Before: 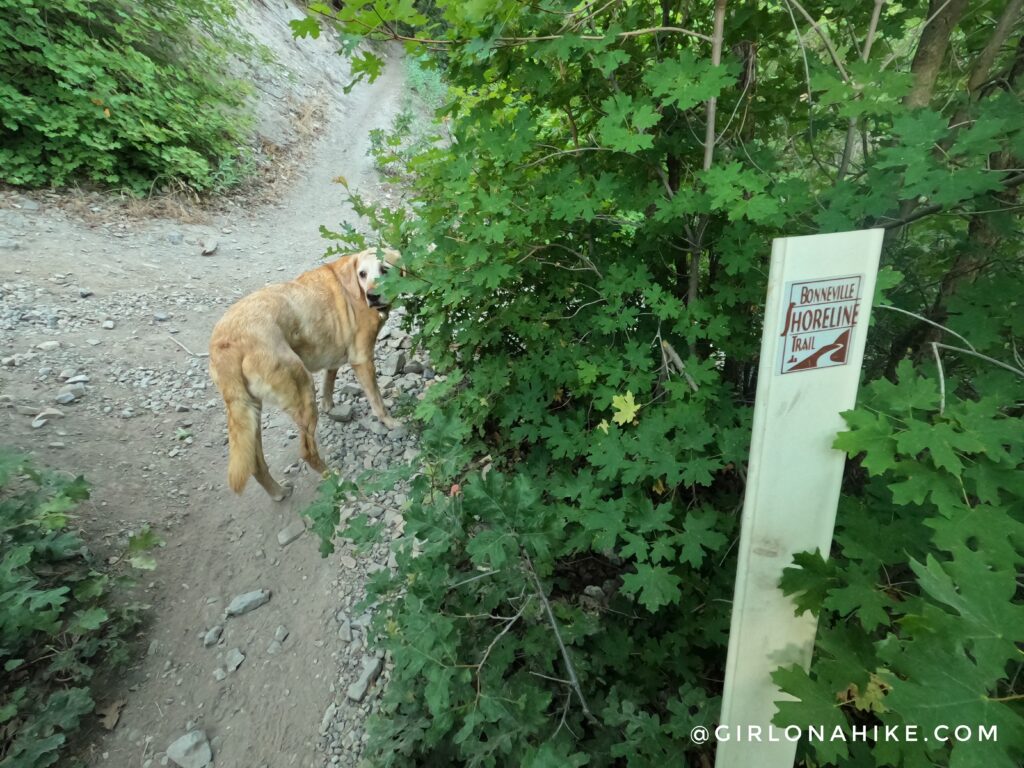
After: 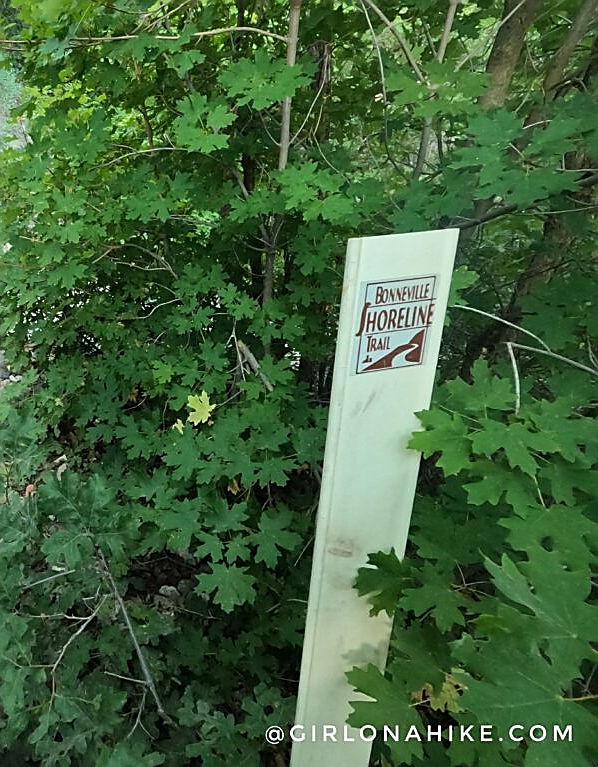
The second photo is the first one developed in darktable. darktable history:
crop: left 41.571%
sharpen: radius 1.365, amount 1.234, threshold 0.775
